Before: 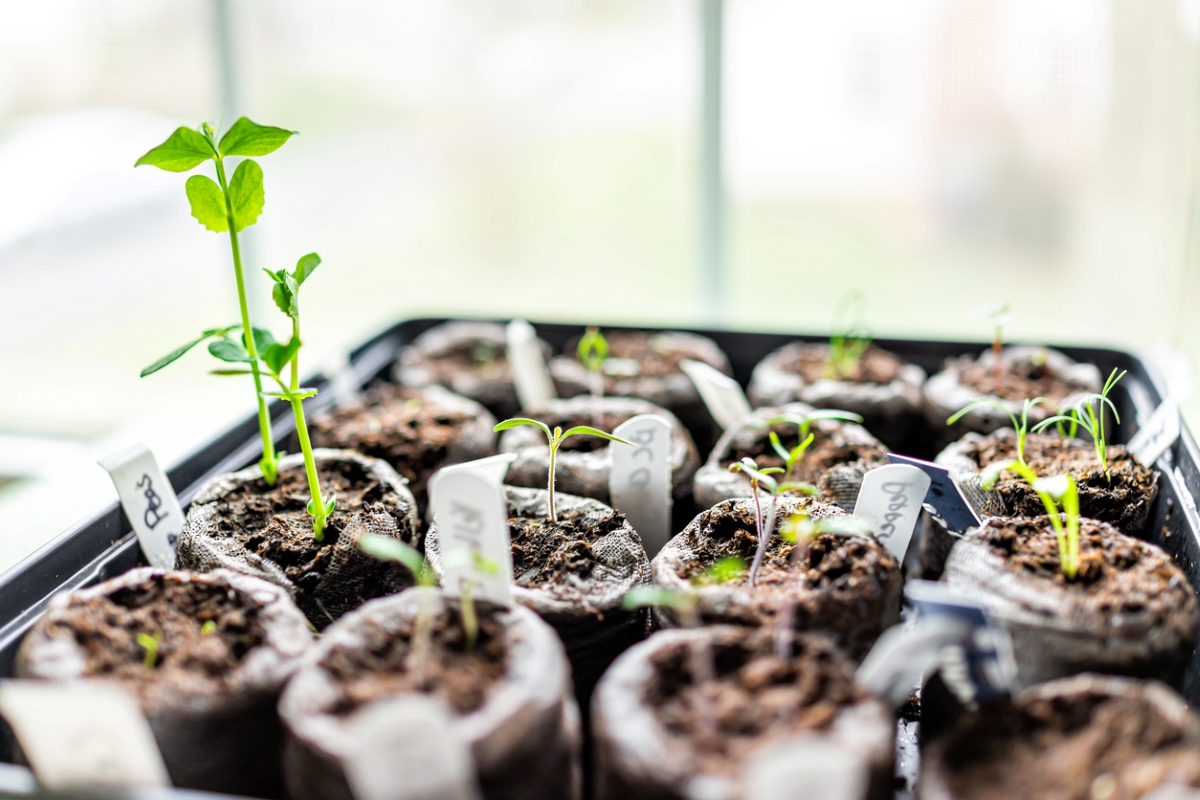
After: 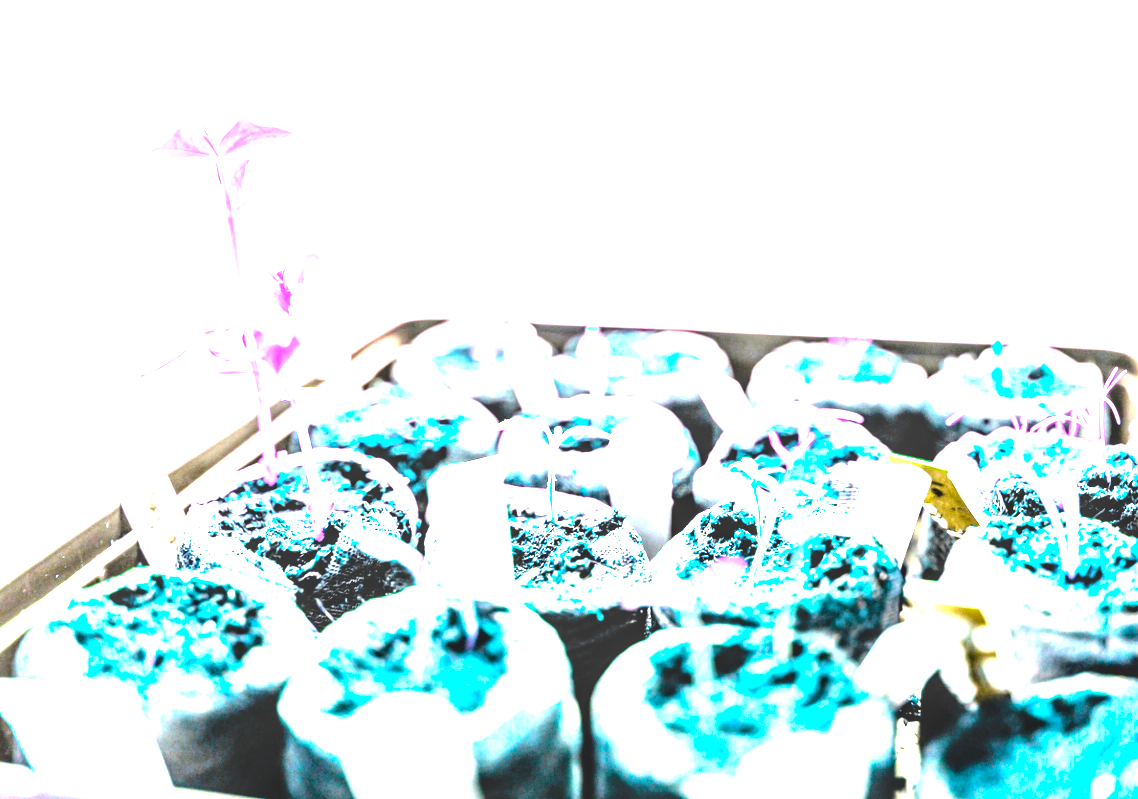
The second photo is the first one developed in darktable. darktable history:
color zones: mix -62.47%
color balance rgb: hue shift 180°, global vibrance 50%, contrast 0.32%
local contrast: detail 130%
levels: levels [0, 0.281, 0.562]
exposure: black level correction 0, exposure 1.2 EV, compensate exposure bias true, compensate highlight preservation false
crop and rotate: right 5.167%
filmic rgb: black relative exposure -7.65 EV, white relative exposure 4.56 EV, hardness 3.61, color science v6 (2022)
